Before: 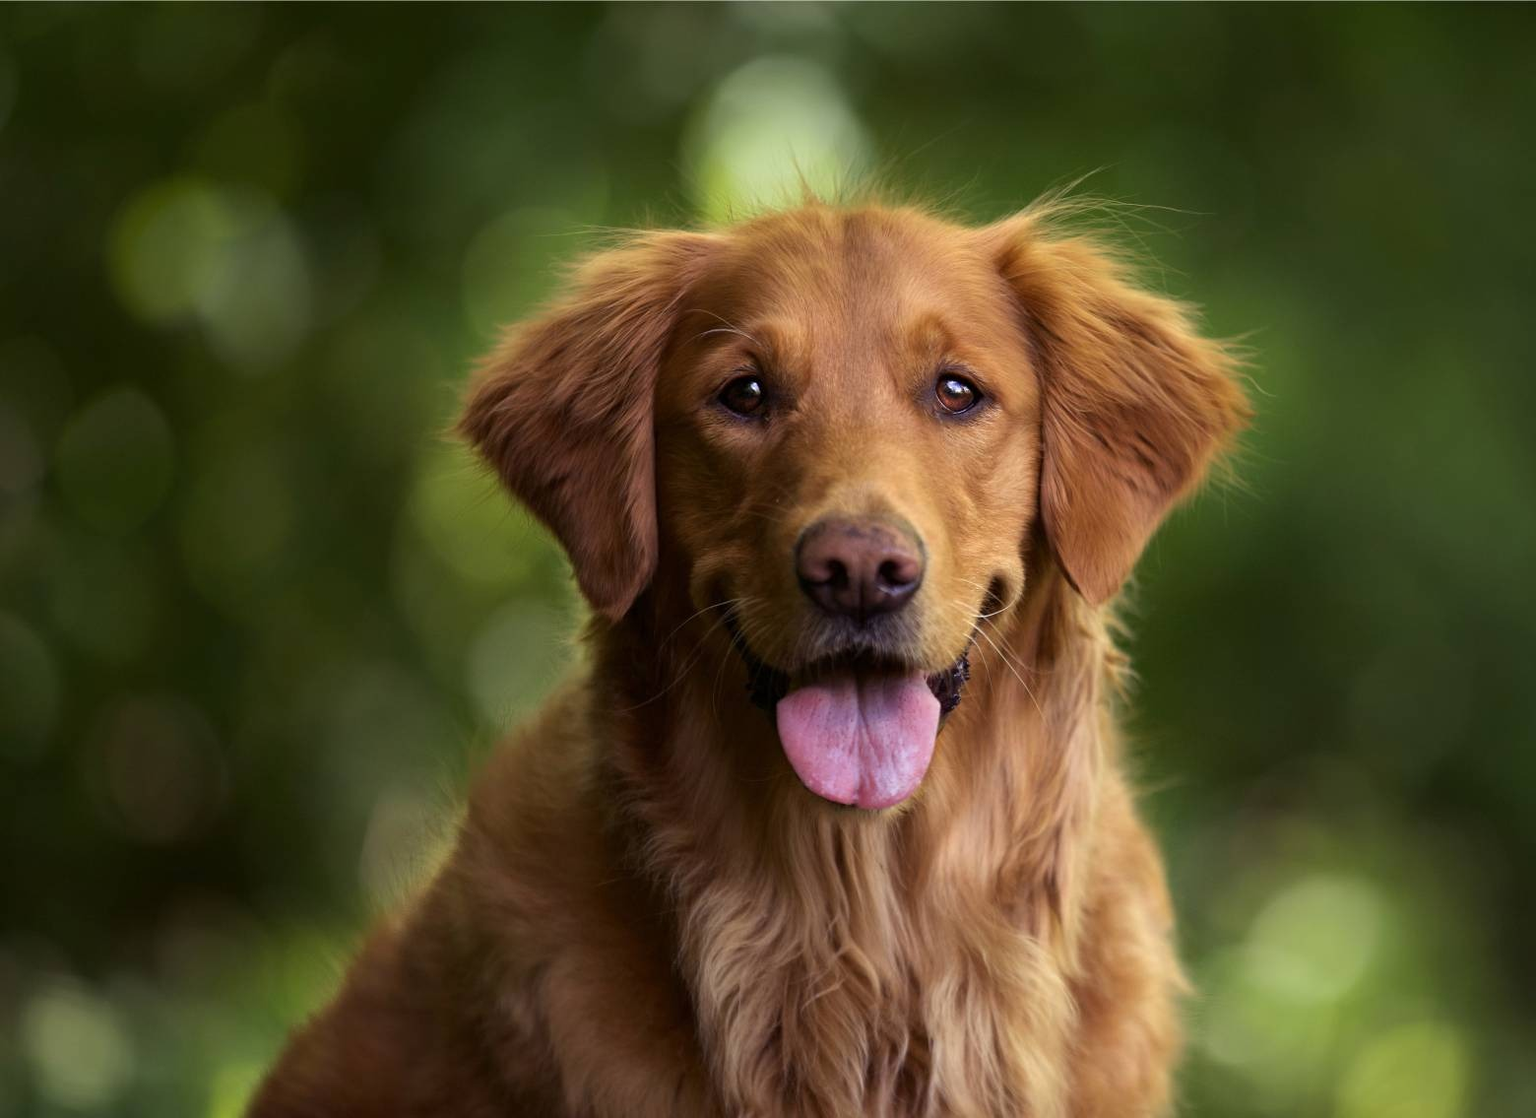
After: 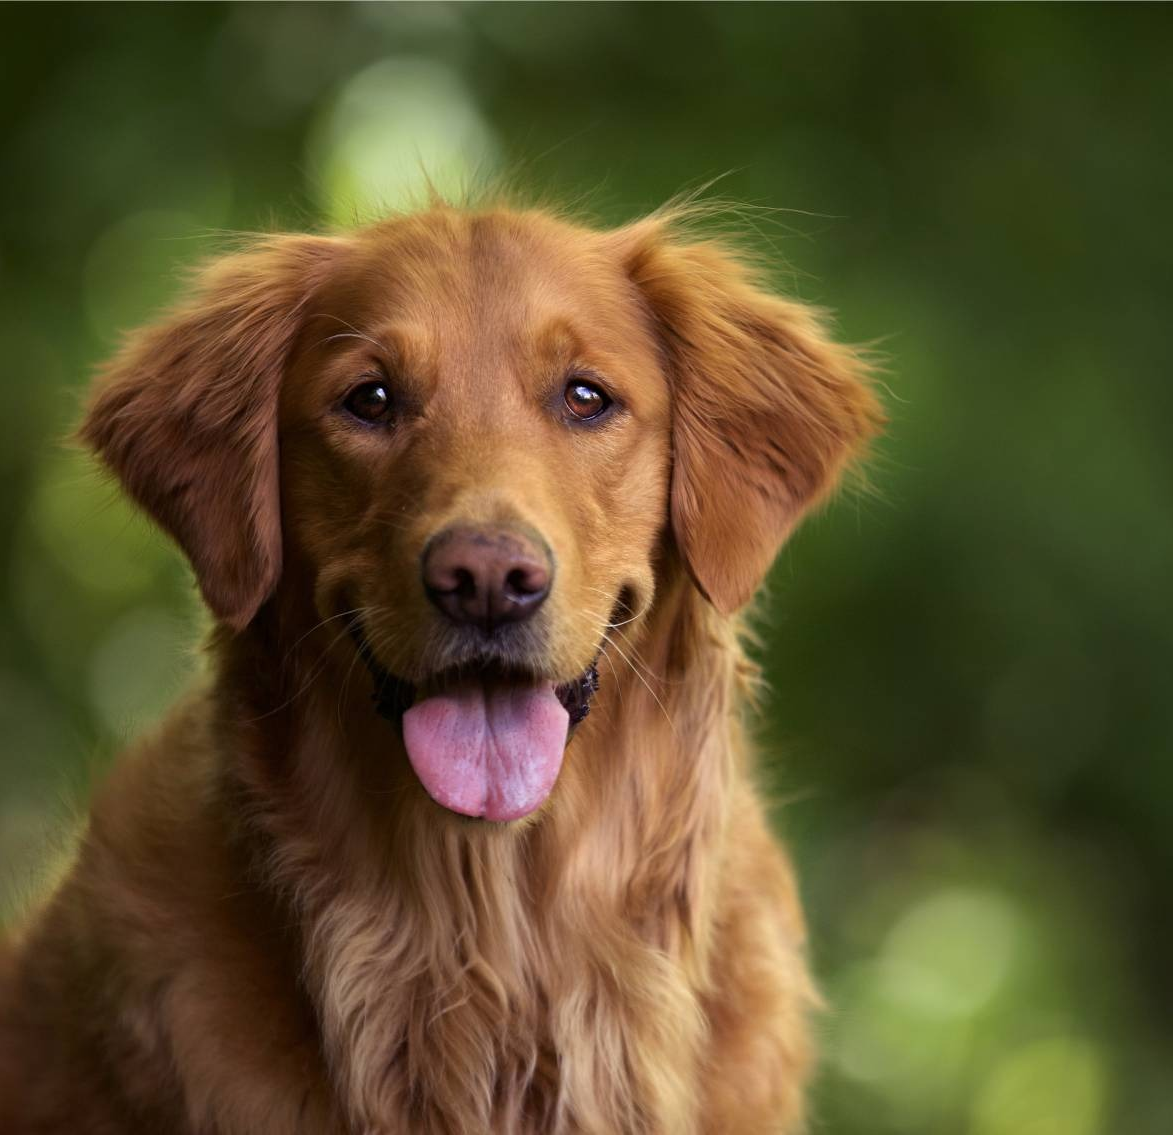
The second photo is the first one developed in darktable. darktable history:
crop and rotate: left 24.748%
